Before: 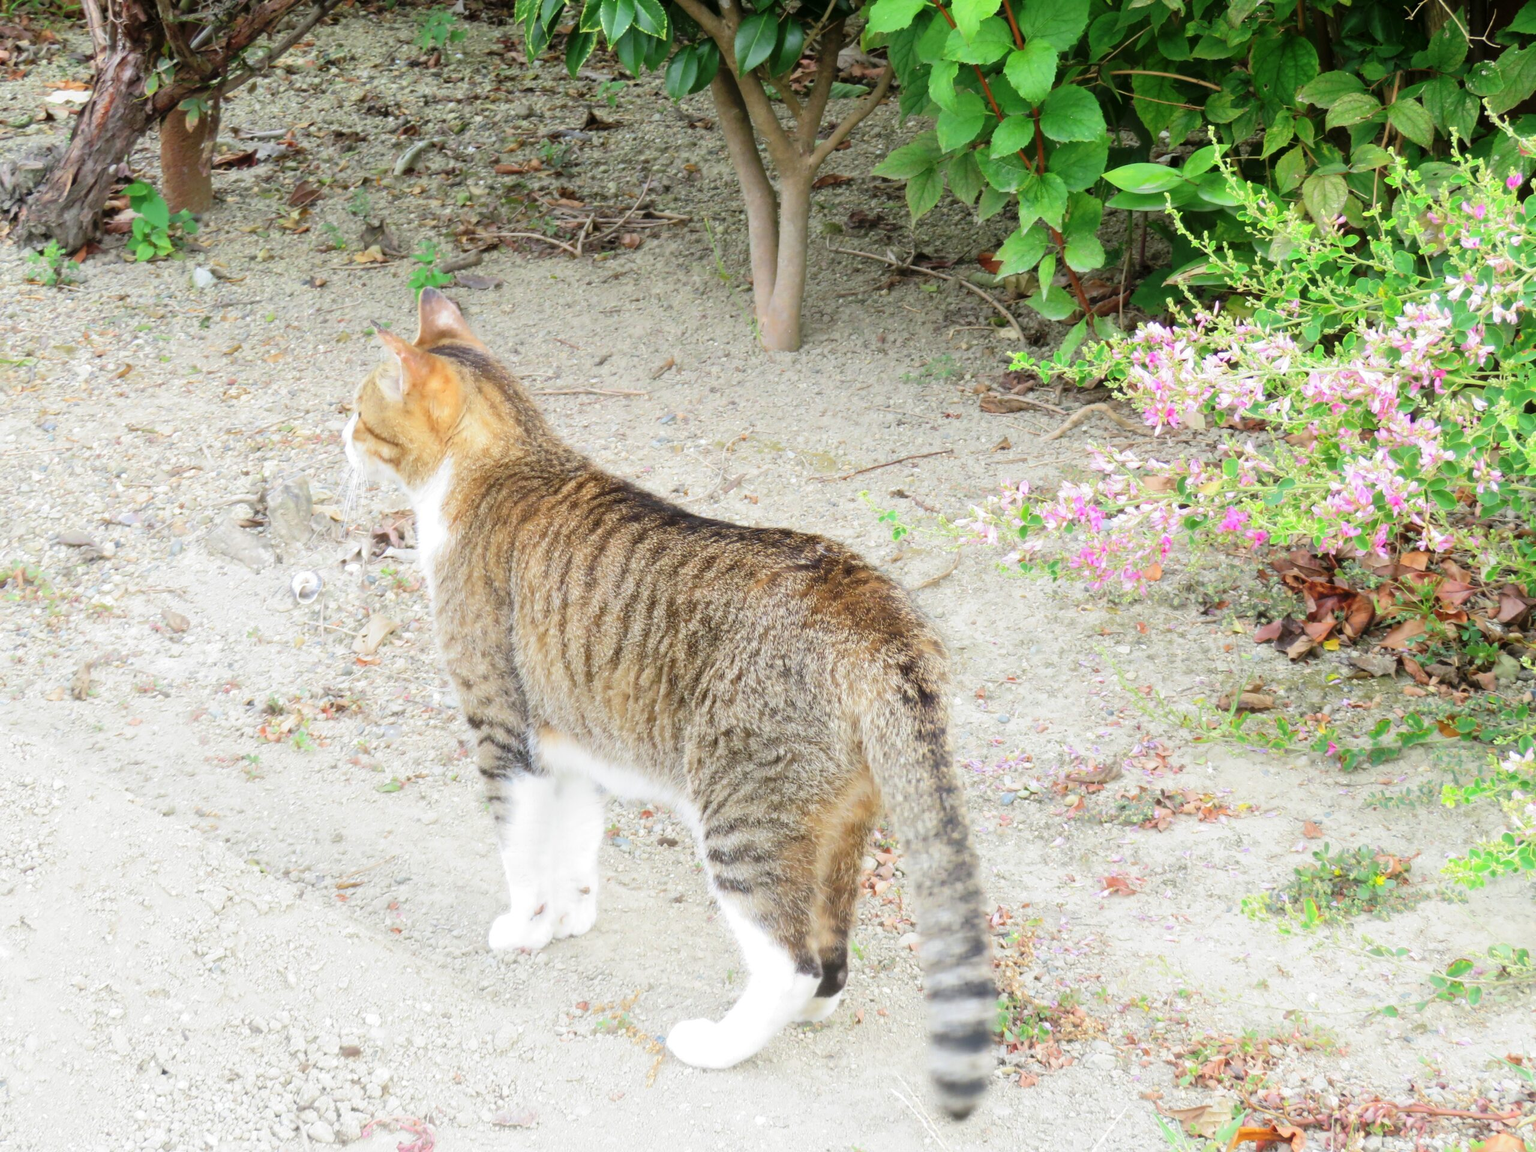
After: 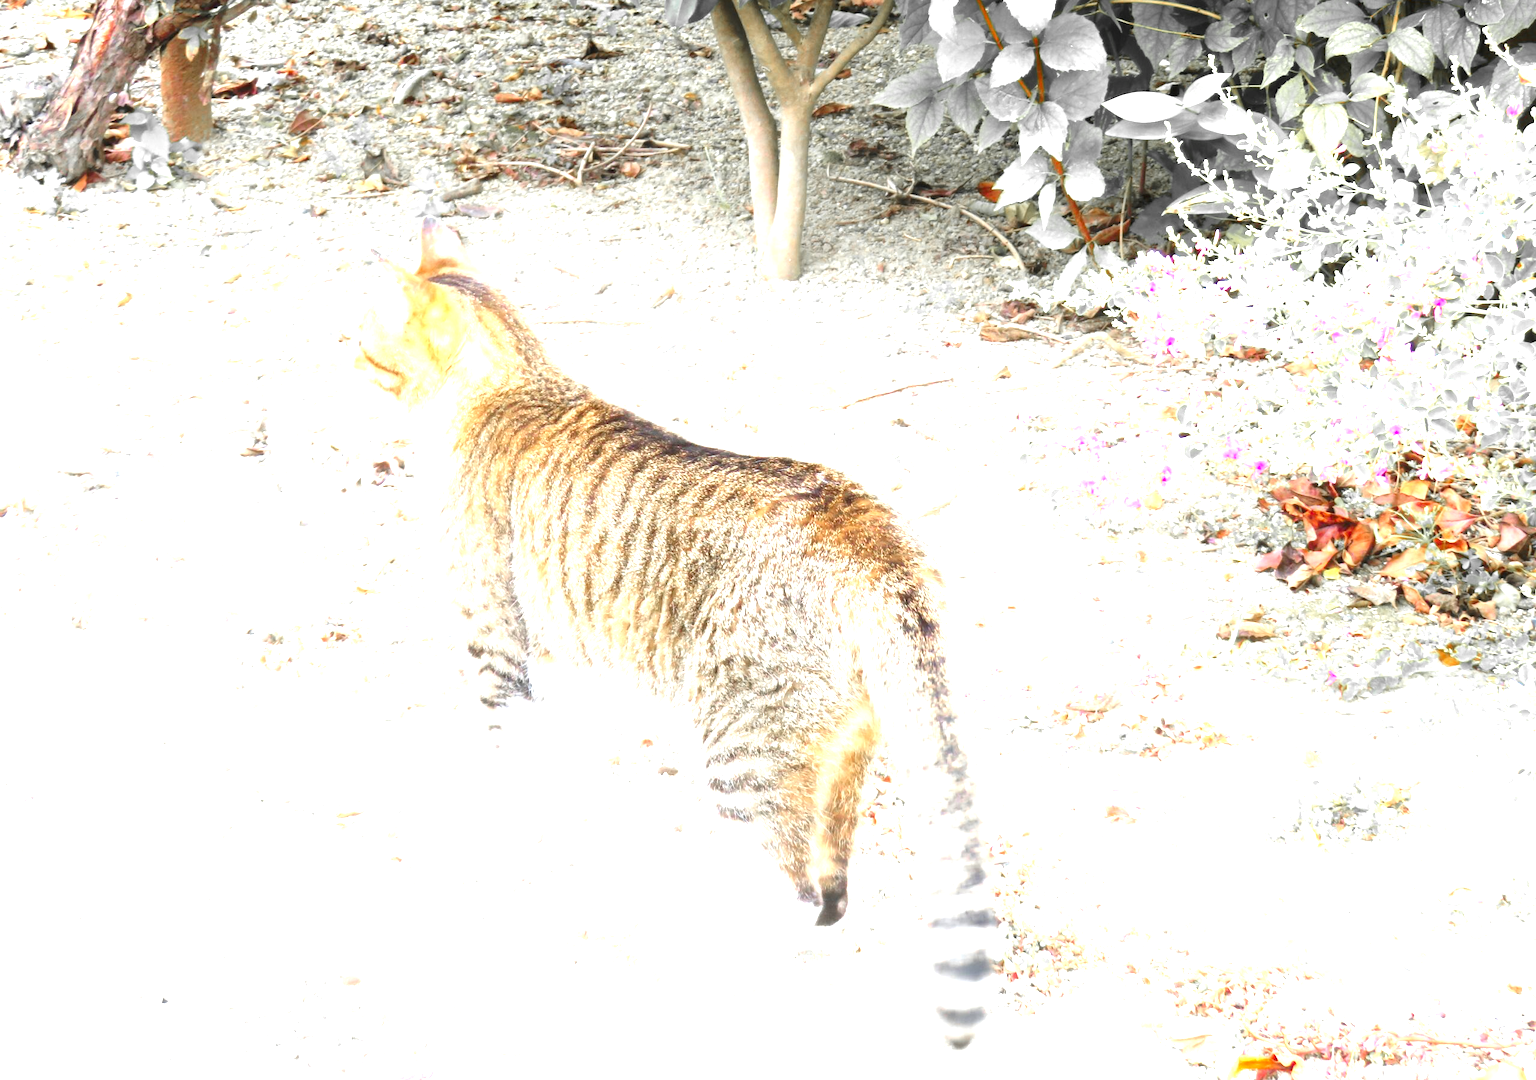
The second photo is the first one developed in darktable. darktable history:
crop and rotate: top 6.25%
exposure: black level correction 0, exposure 1.45 EV, compensate exposure bias true, compensate highlight preservation false
color zones: curves: ch1 [(0, 0.679) (0.143, 0.647) (0.286, 0.261) (0.378, -0.011) (0.571, 0.396) (0.714, 0.399) (0.857, 0.406) (1, 0.679)]
